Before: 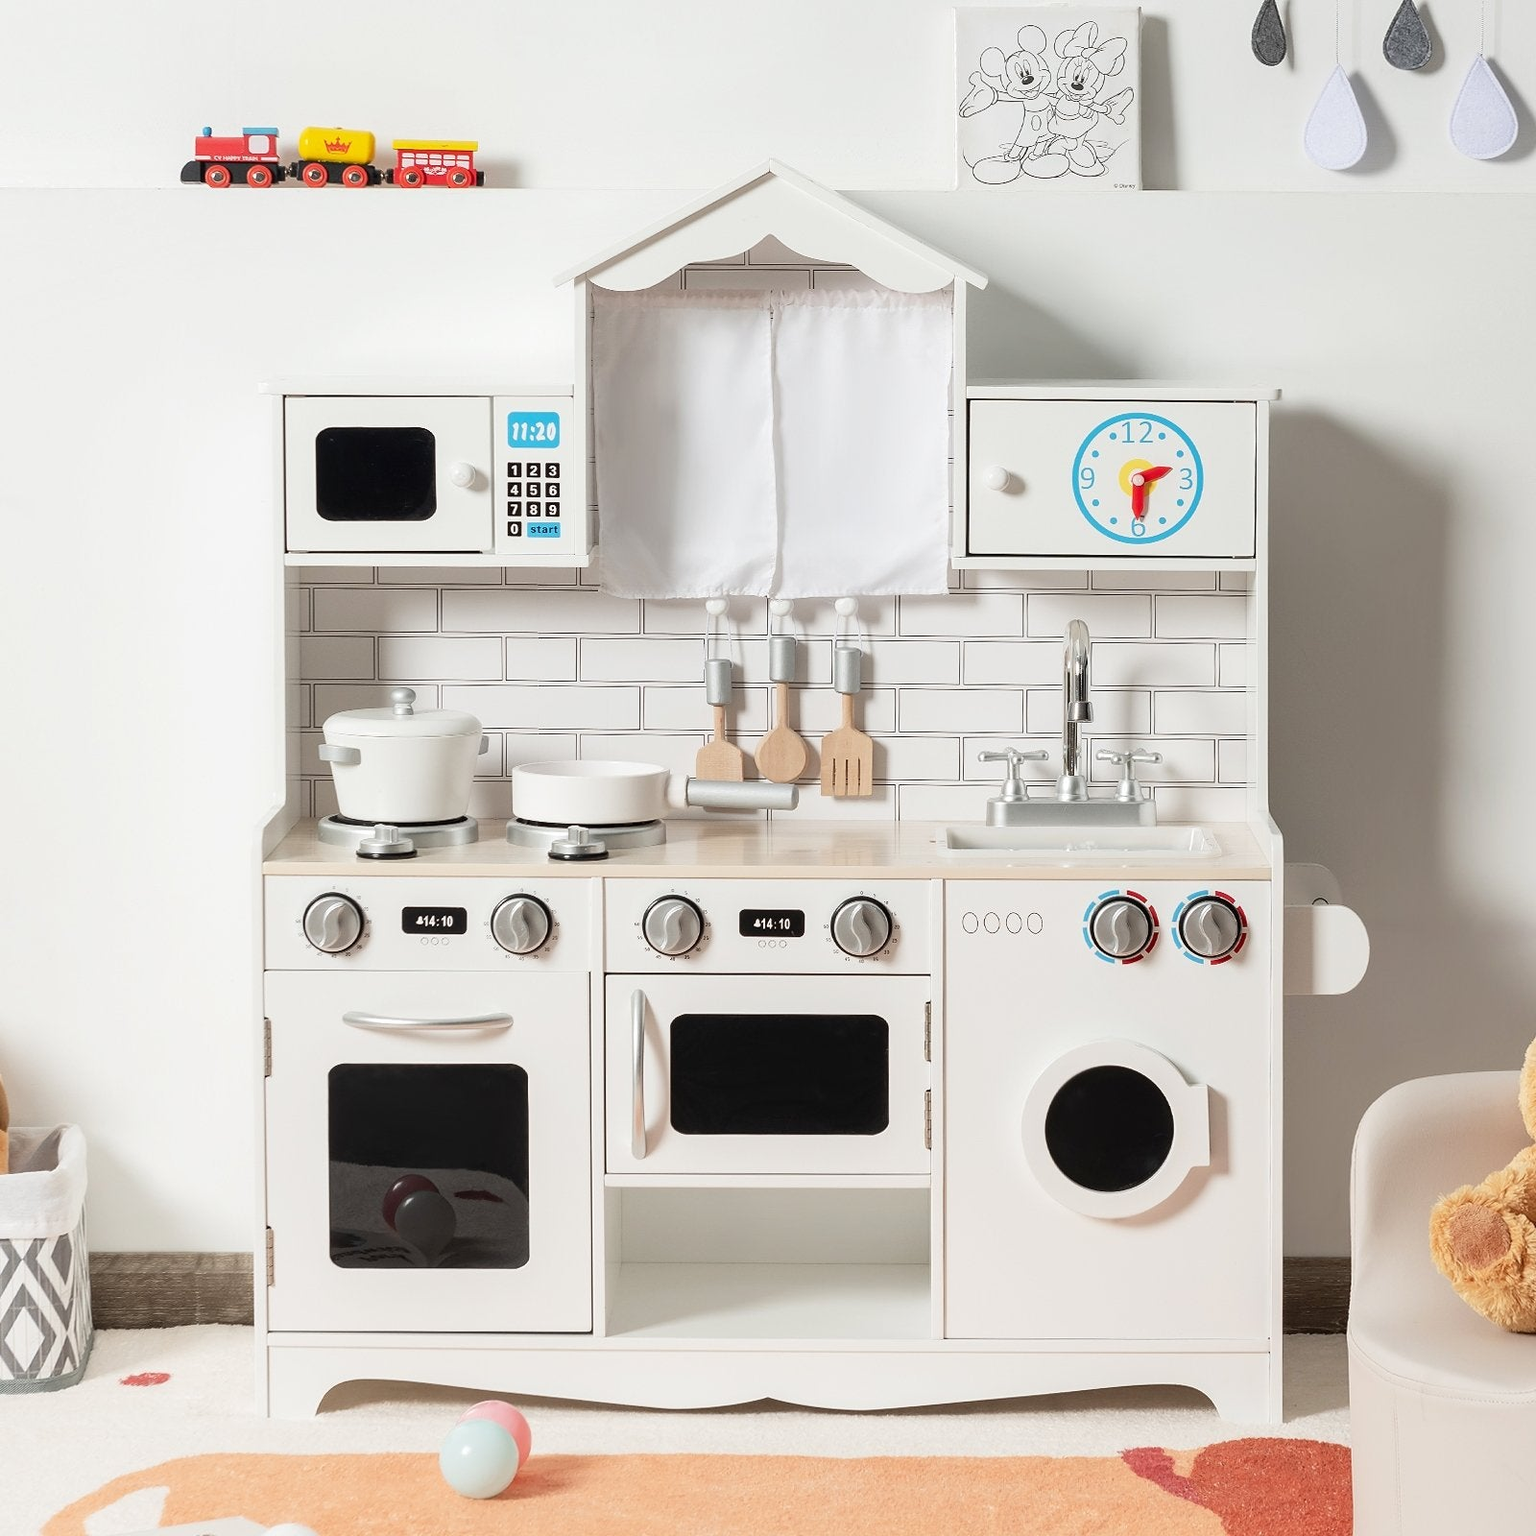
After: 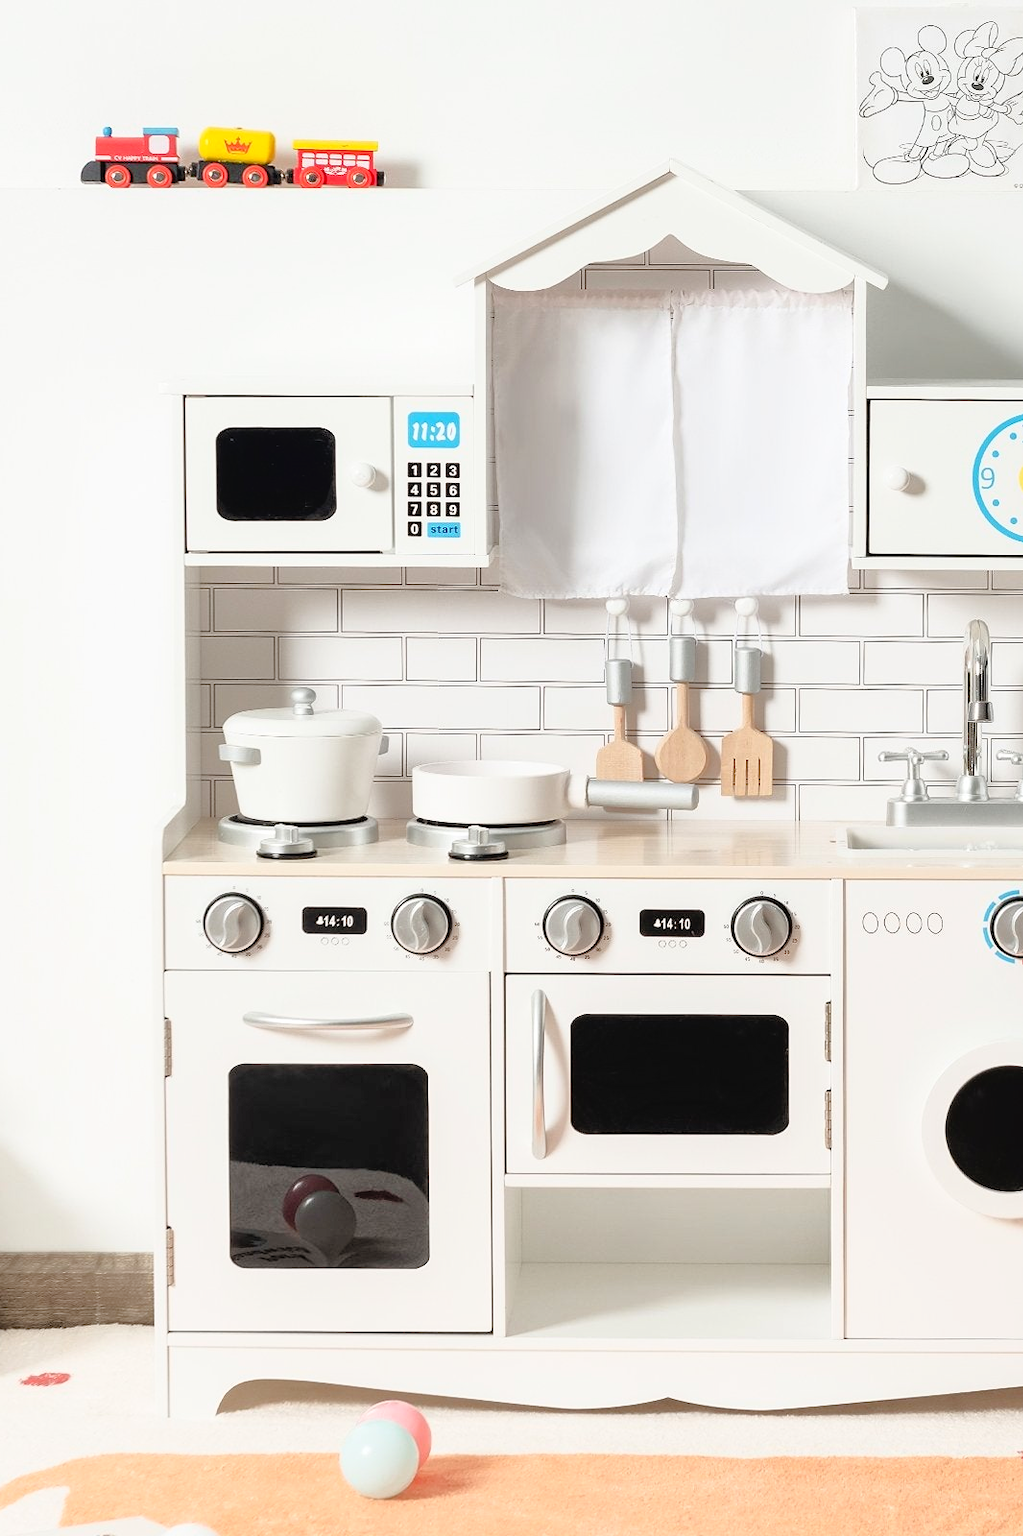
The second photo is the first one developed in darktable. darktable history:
tone curve: curves: ch0 [(0, 0) (0.003, 0.03) (0.011, 0.03) (0.025, 0.033) (0.044, 0.038) (0.069, 0.057) (0.1, 0.109) (0.136, 0.174) (0.177, 0.243) (0.224, 0.313) (0.277, 0.391) (0.335, 0.464) (0.399, 0.515) (0.468, 0.563) (0.543, 0.616) (0.623, 0.679) (0.709, 0.766) (0.801, 0.865) (0.898, 0.948) (1, 1)], color space Lab, linked channels, preserve colors none
crop and rotate: left 6.518%, right 26.806%
